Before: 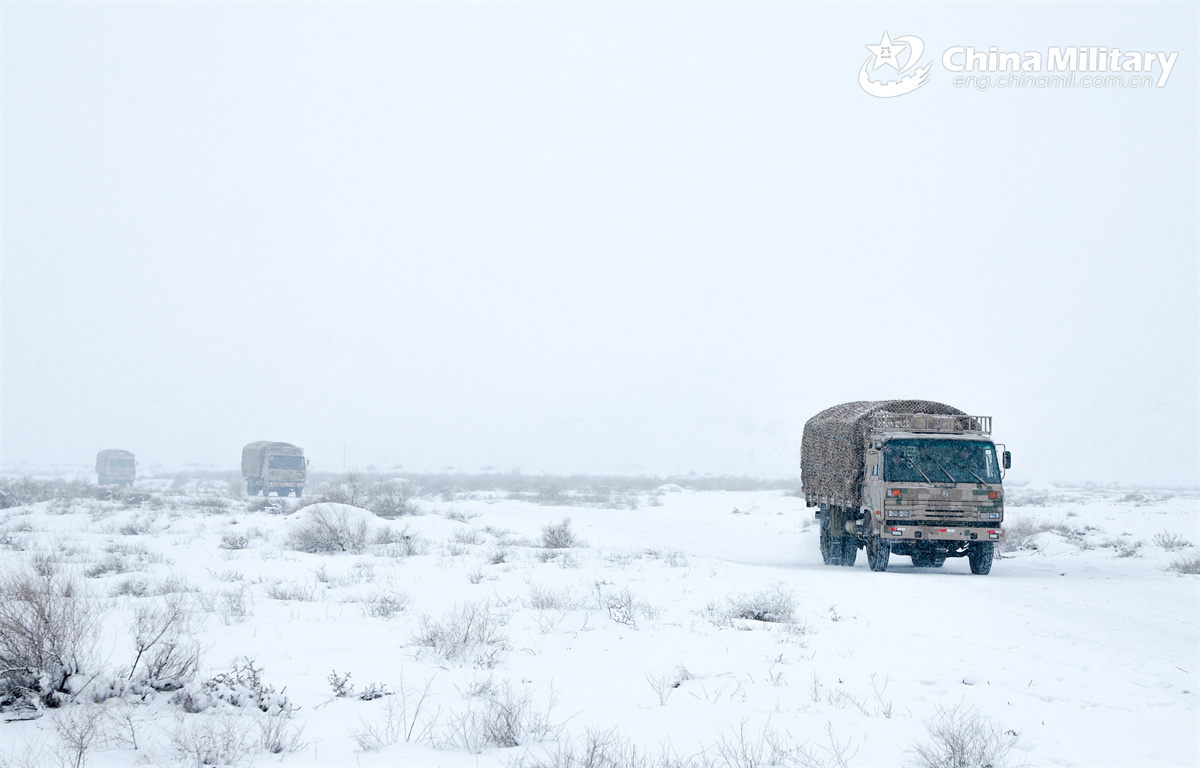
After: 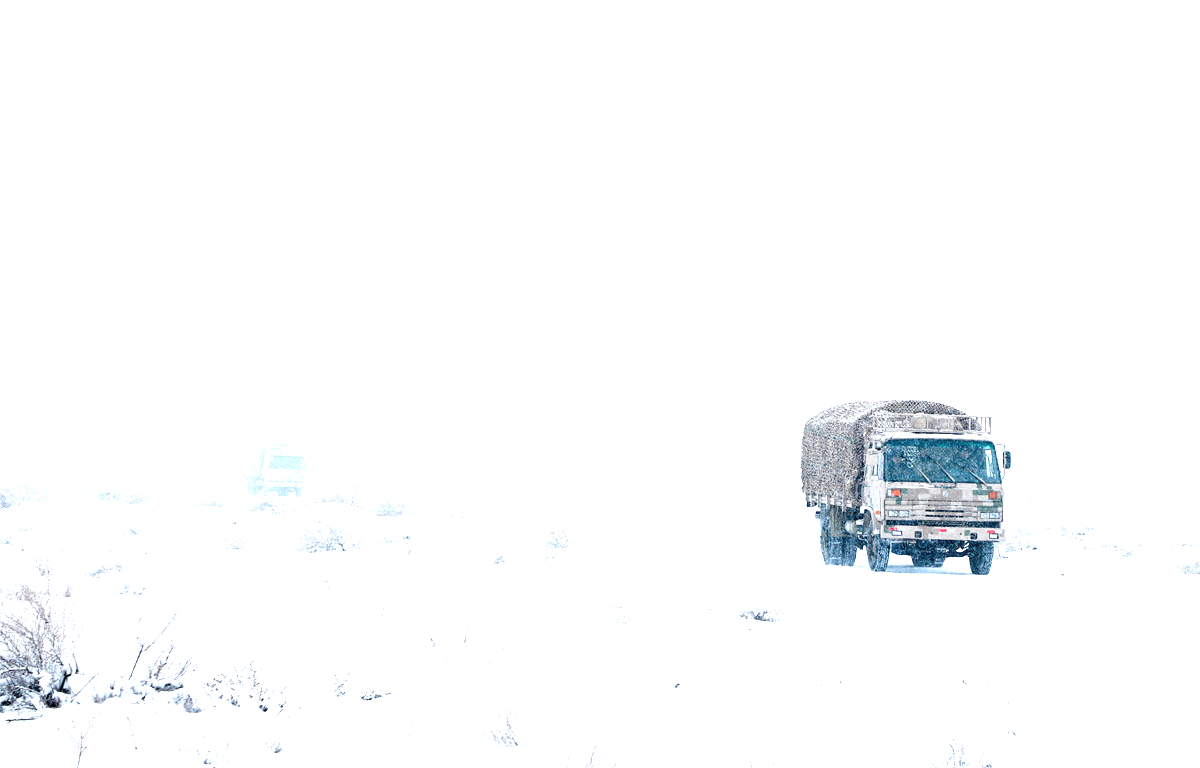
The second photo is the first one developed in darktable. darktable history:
exposure: black level correction 0, exposure 1.35 EV, compensate exposure bias true, compensate highlight preservation false
white balance: red 1, blue 1
tone equalizer: on, module defaults
